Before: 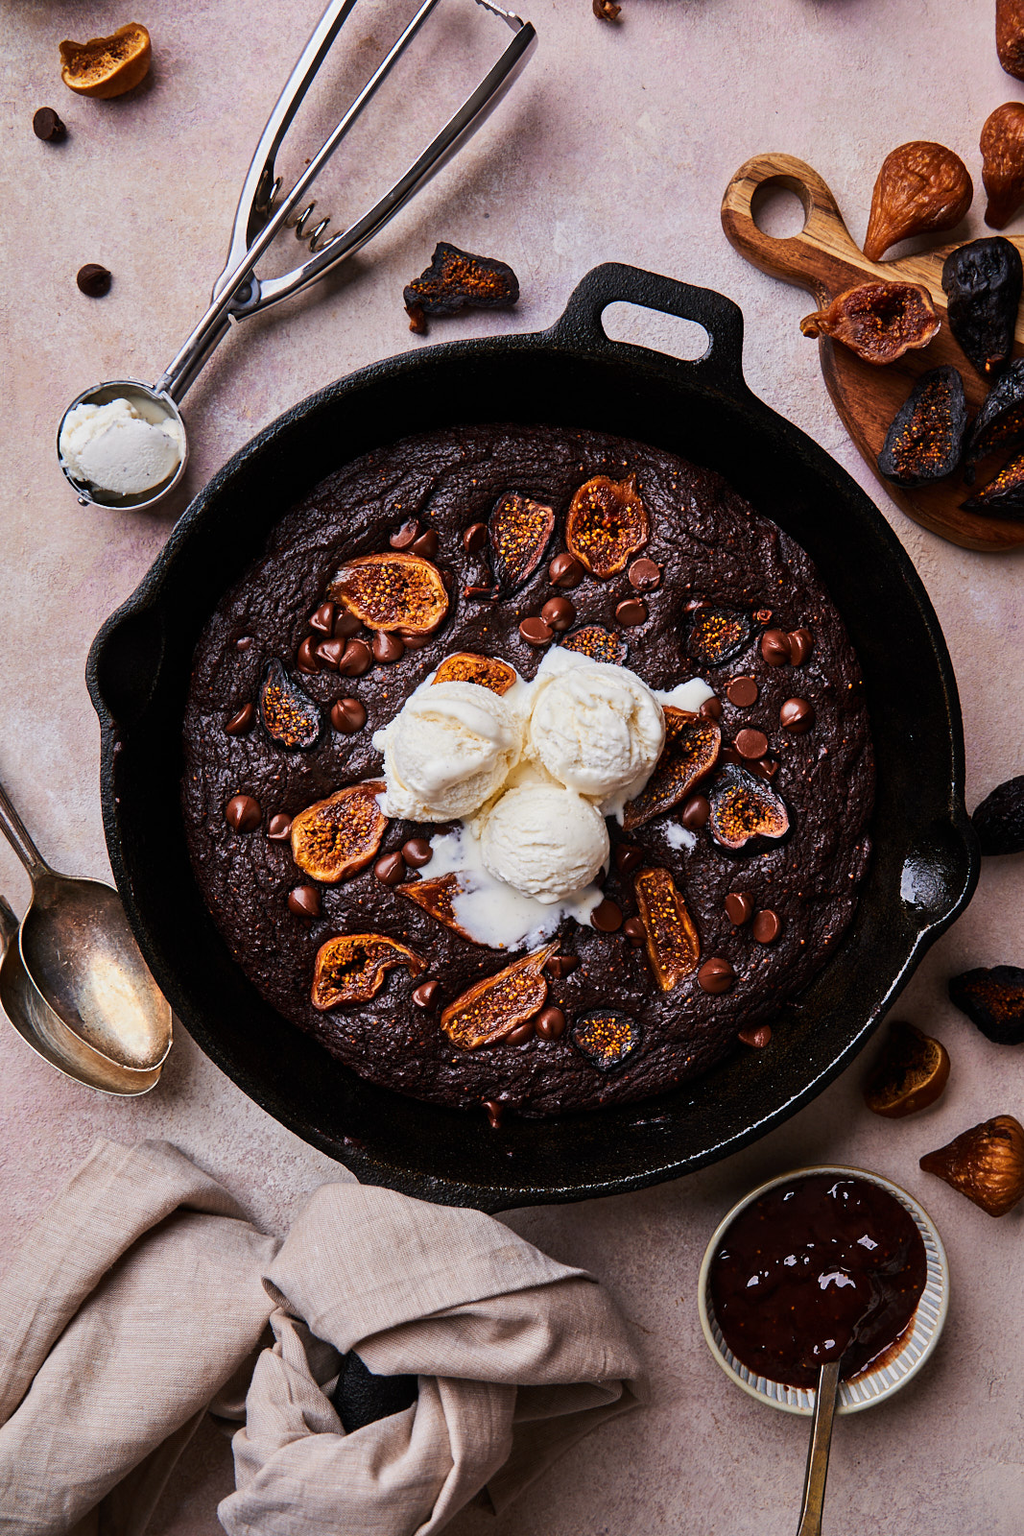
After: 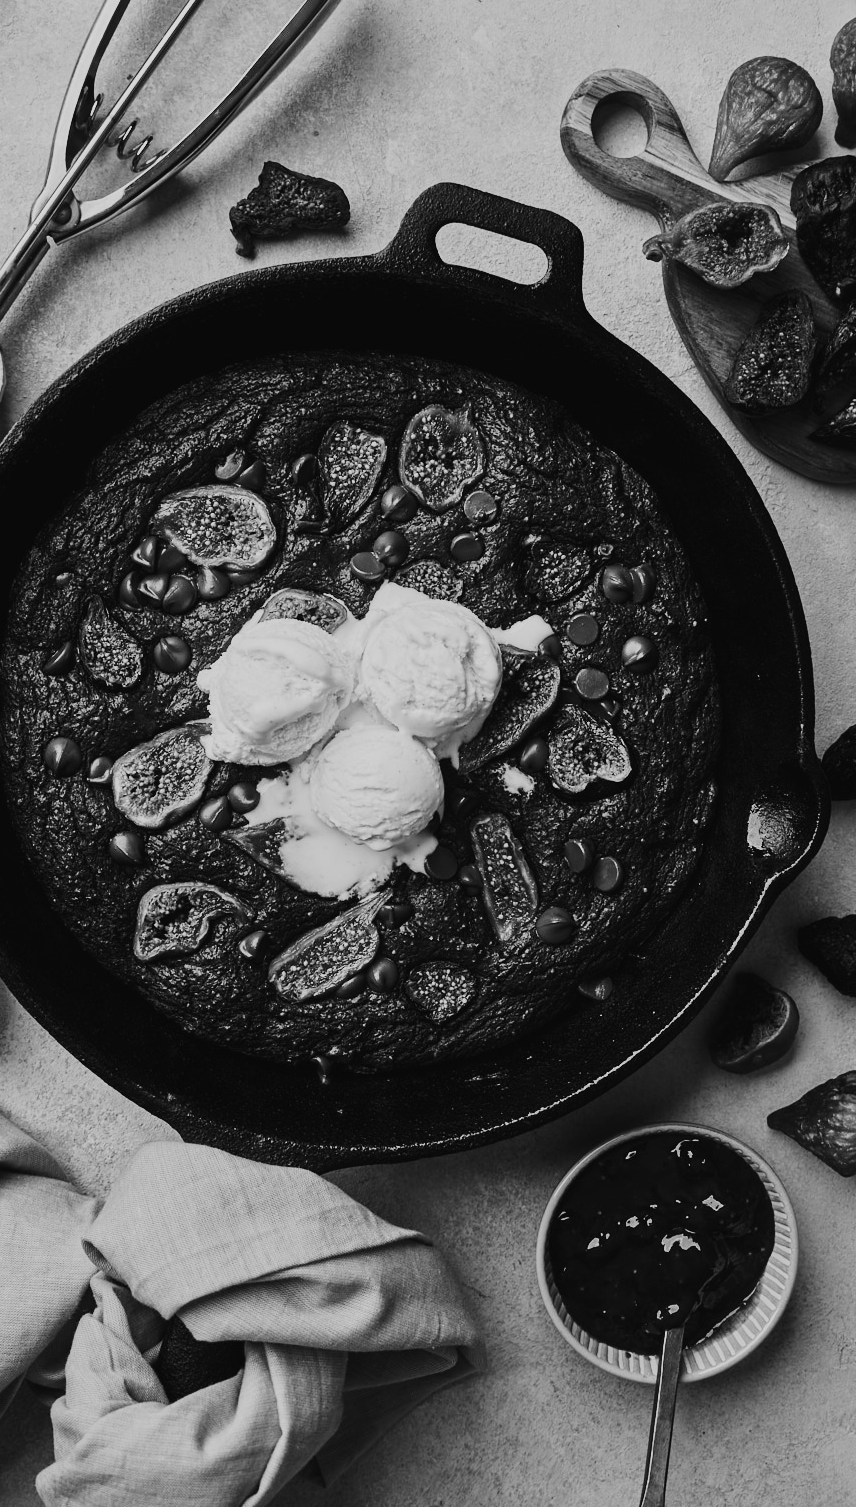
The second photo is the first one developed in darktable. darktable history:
monochrome: a 30.25, b 92.03
exposure: exposure 0.014 EV, compensate highlight preservation false
tone curve: curves: ch0 [(0, 0.023) (0.184, 0.168) (0.491, 0.519) (0.748, 0.765) (1, 0.919)]; ch1 [(0, 0) (0.179, 0.173) (0.322, 0.32) (0.424, 0.424) (0.496, 0.501) (0.563, 0.586) (0.761, 0.803) (1, 1)]; ch2 [(0, 0) (0.434, 0.447) (0.483, 0.487) (0.557, 0.541) (0.697, 0.68) (1, 1)], color space Lab, independent channels, preserve colors none
crop and rotate: left 17.959%, top 5.771%, right 1.742%
